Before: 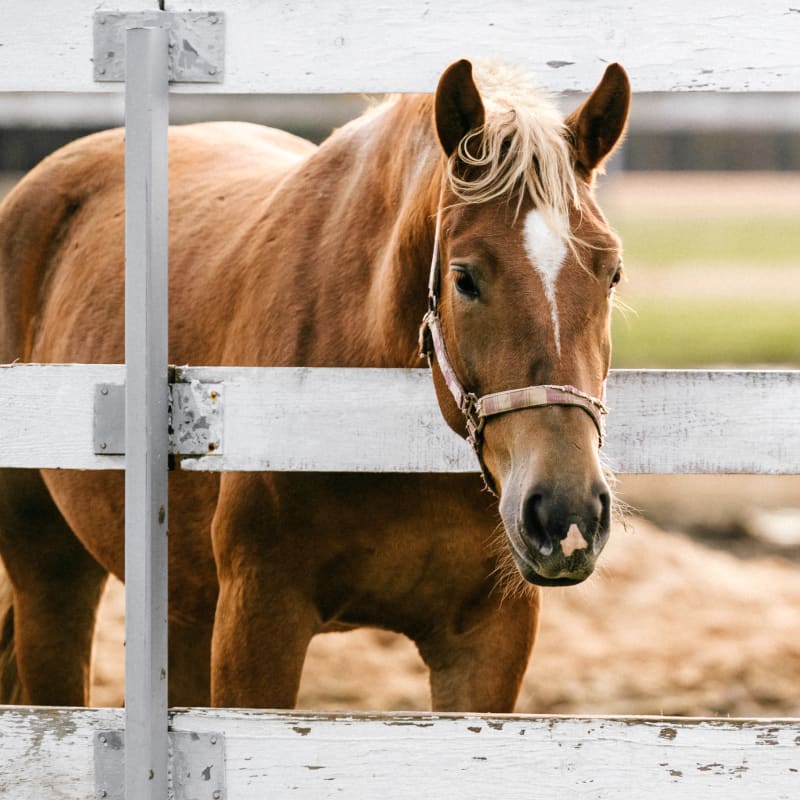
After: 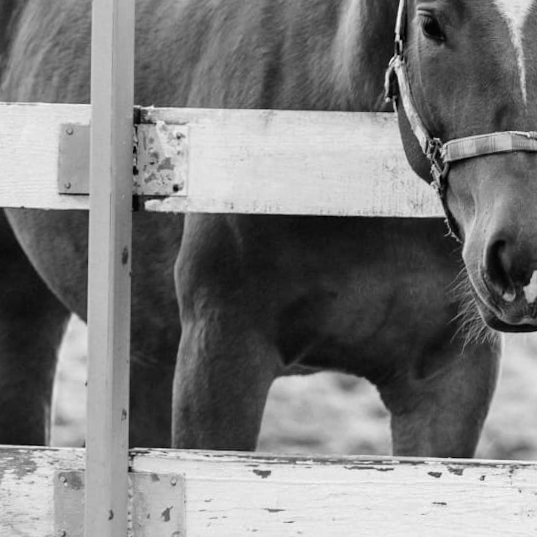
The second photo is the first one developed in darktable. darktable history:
crop and rotate: angle -0.82°, left 3.85%, top 31.828%, right 27.992%
monochrome: on, module defaults
